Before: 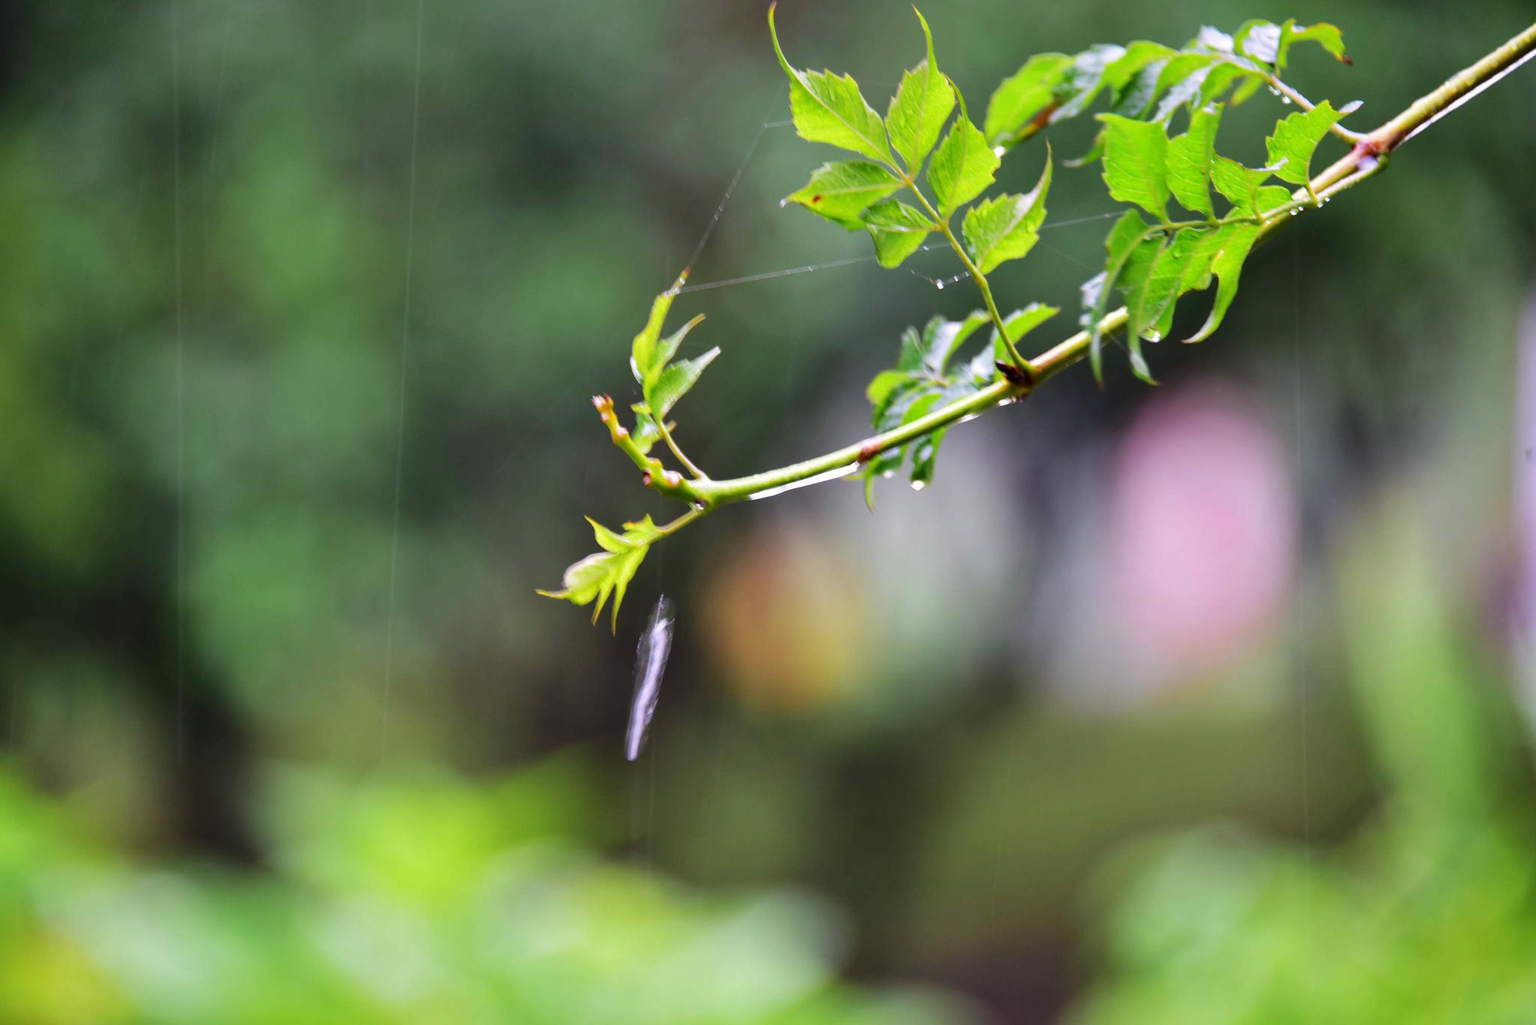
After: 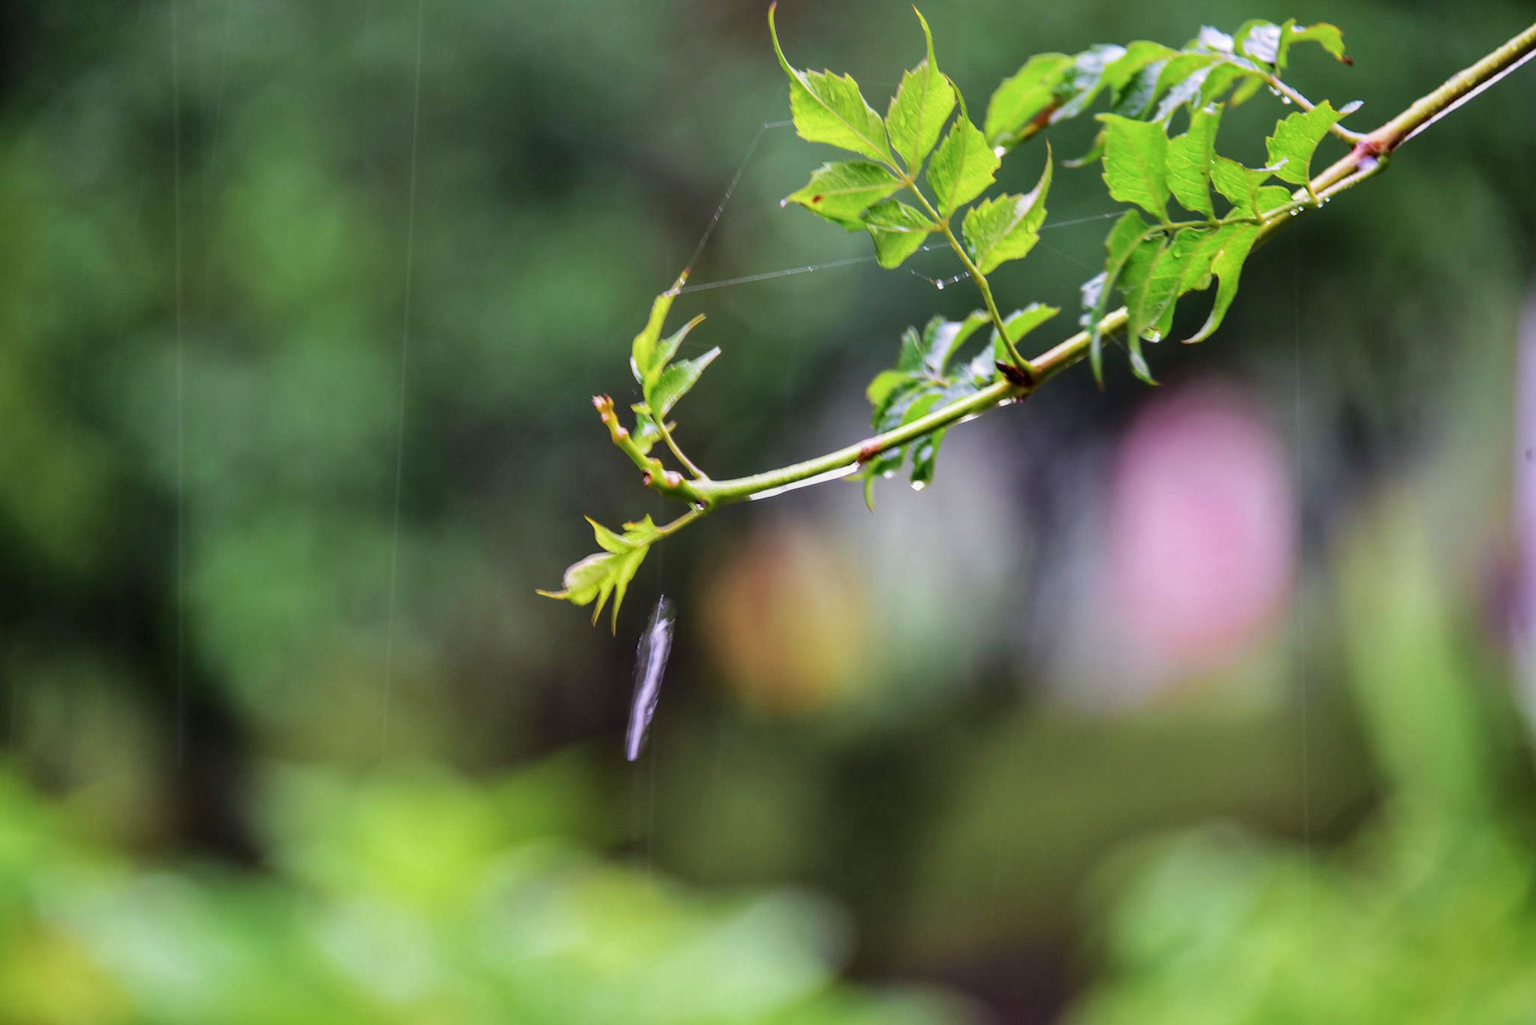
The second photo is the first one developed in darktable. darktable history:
local contrast: on, module defaults
contrast brightness saturation: contrast 0.015, saturation -0.058
exposure: exposure -0.208 EV, compensate exposure bias true, compensate highlight preservation false
velvia: on, module defaults
